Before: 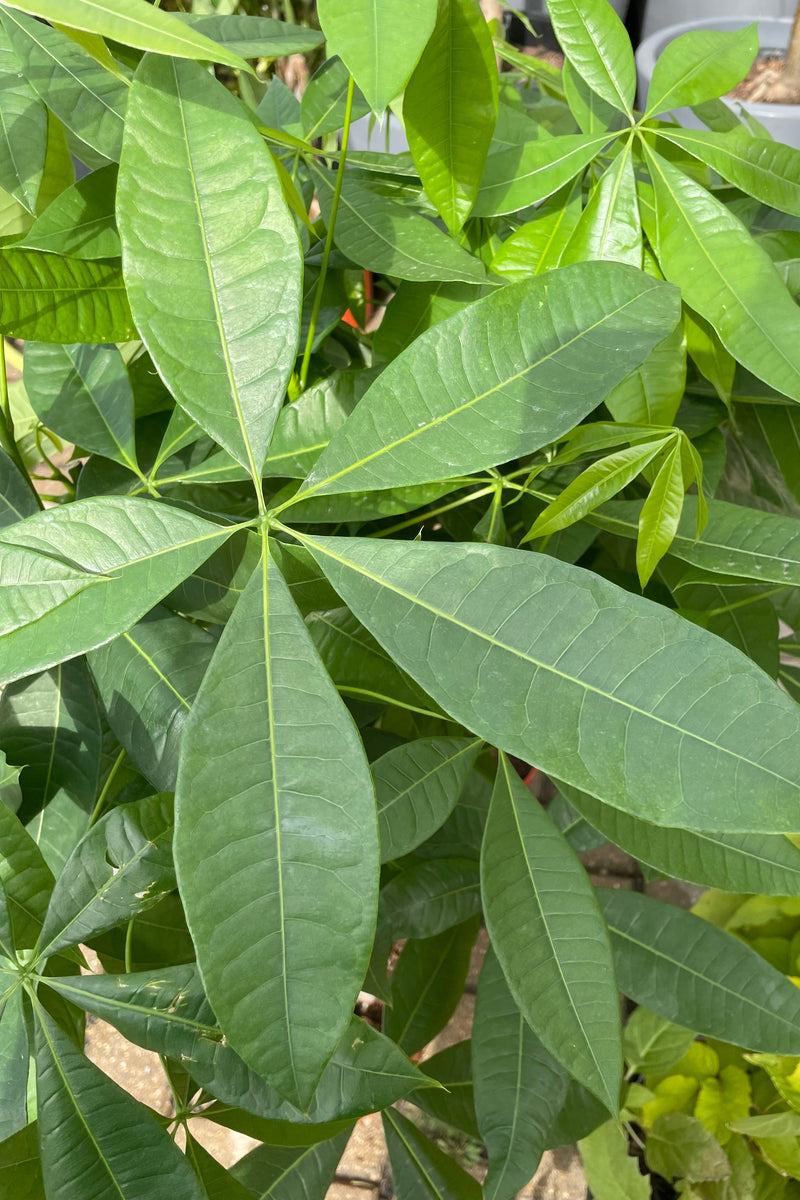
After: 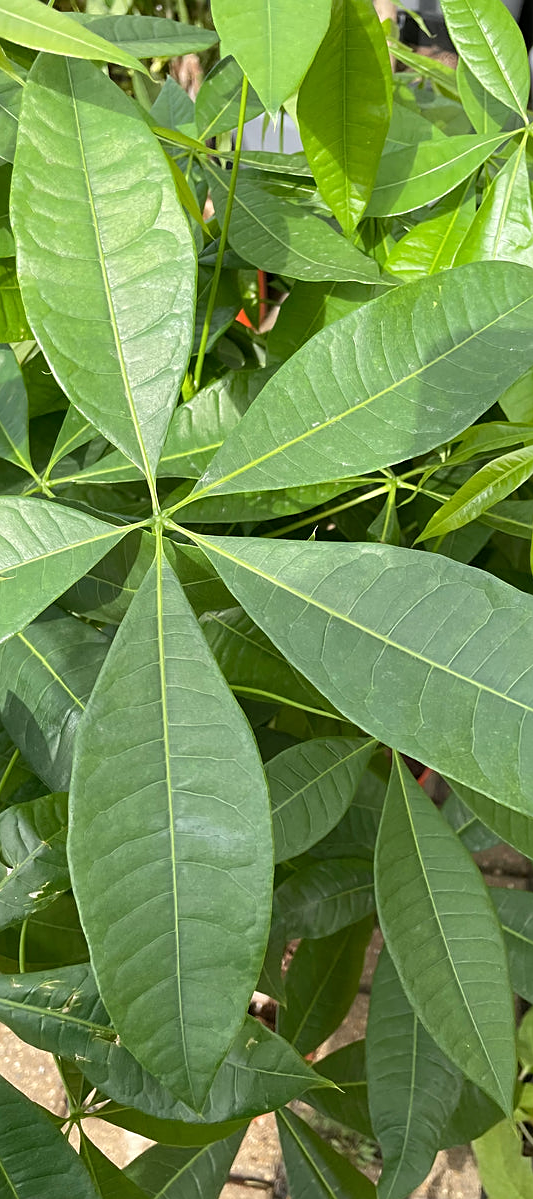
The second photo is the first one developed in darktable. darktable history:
sharpen: on, module defaults
crop and rotate: left 13.417%, right 19.929%
